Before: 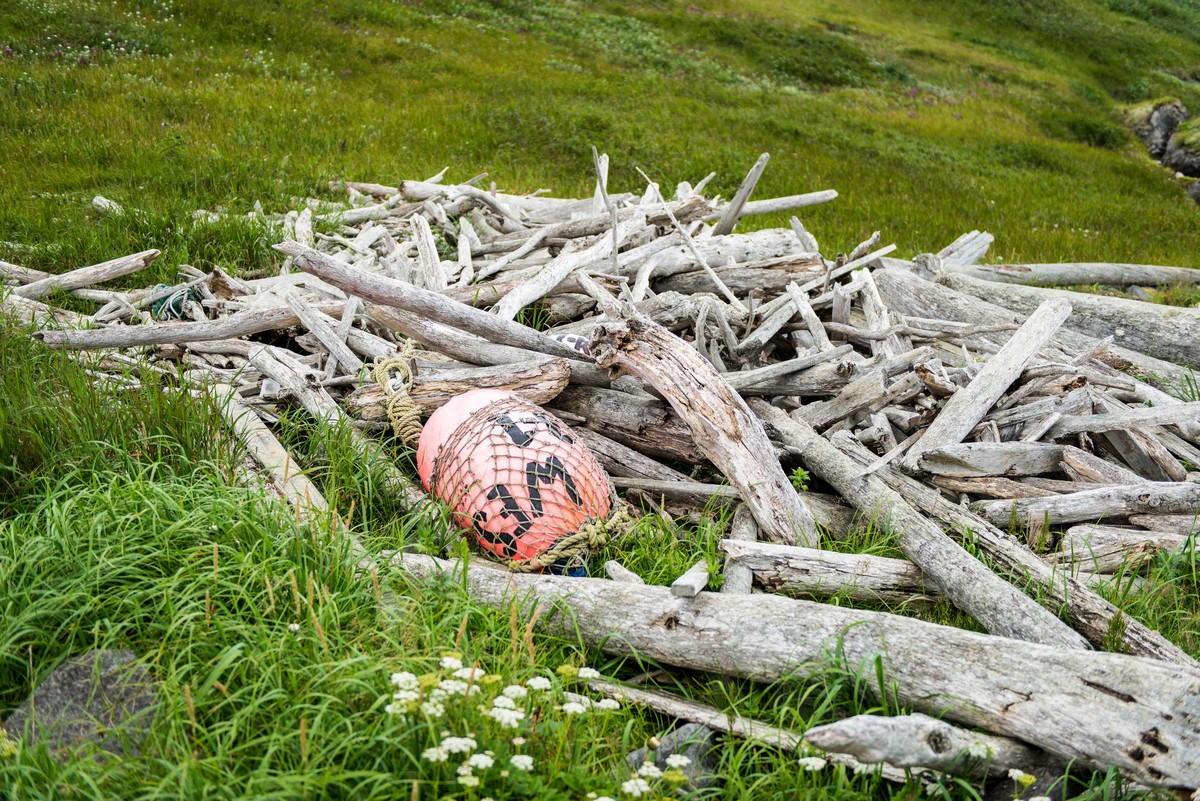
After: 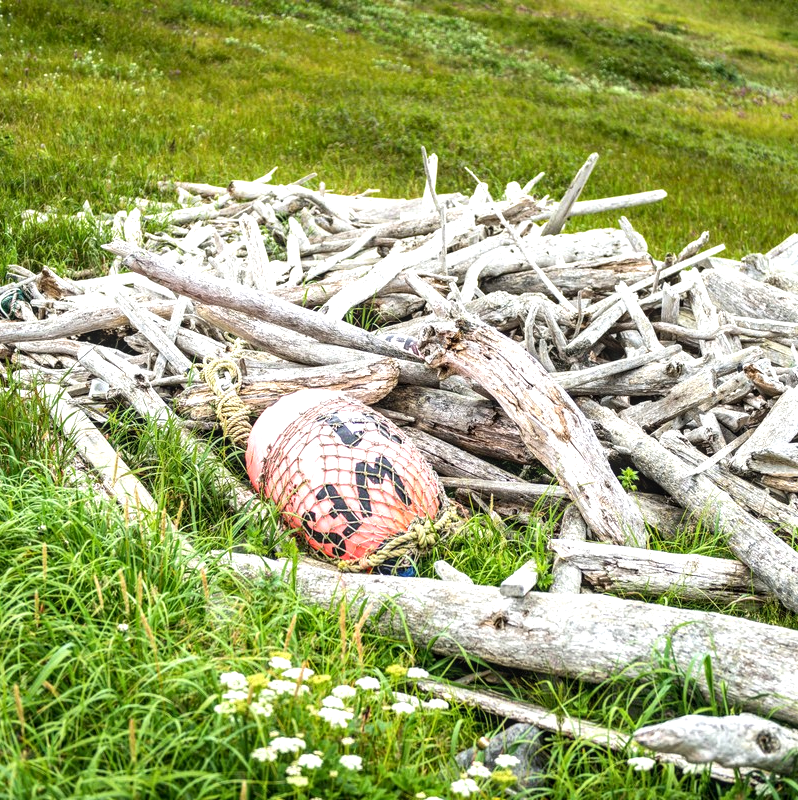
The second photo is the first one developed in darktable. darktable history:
exposure: black level correction 0, exposure 0.69 EV, compensate exposure bias true, compensate highlight preservation false
local contrast: on, module defaults
crop and rotate: left 14.31%, right 19.129%
